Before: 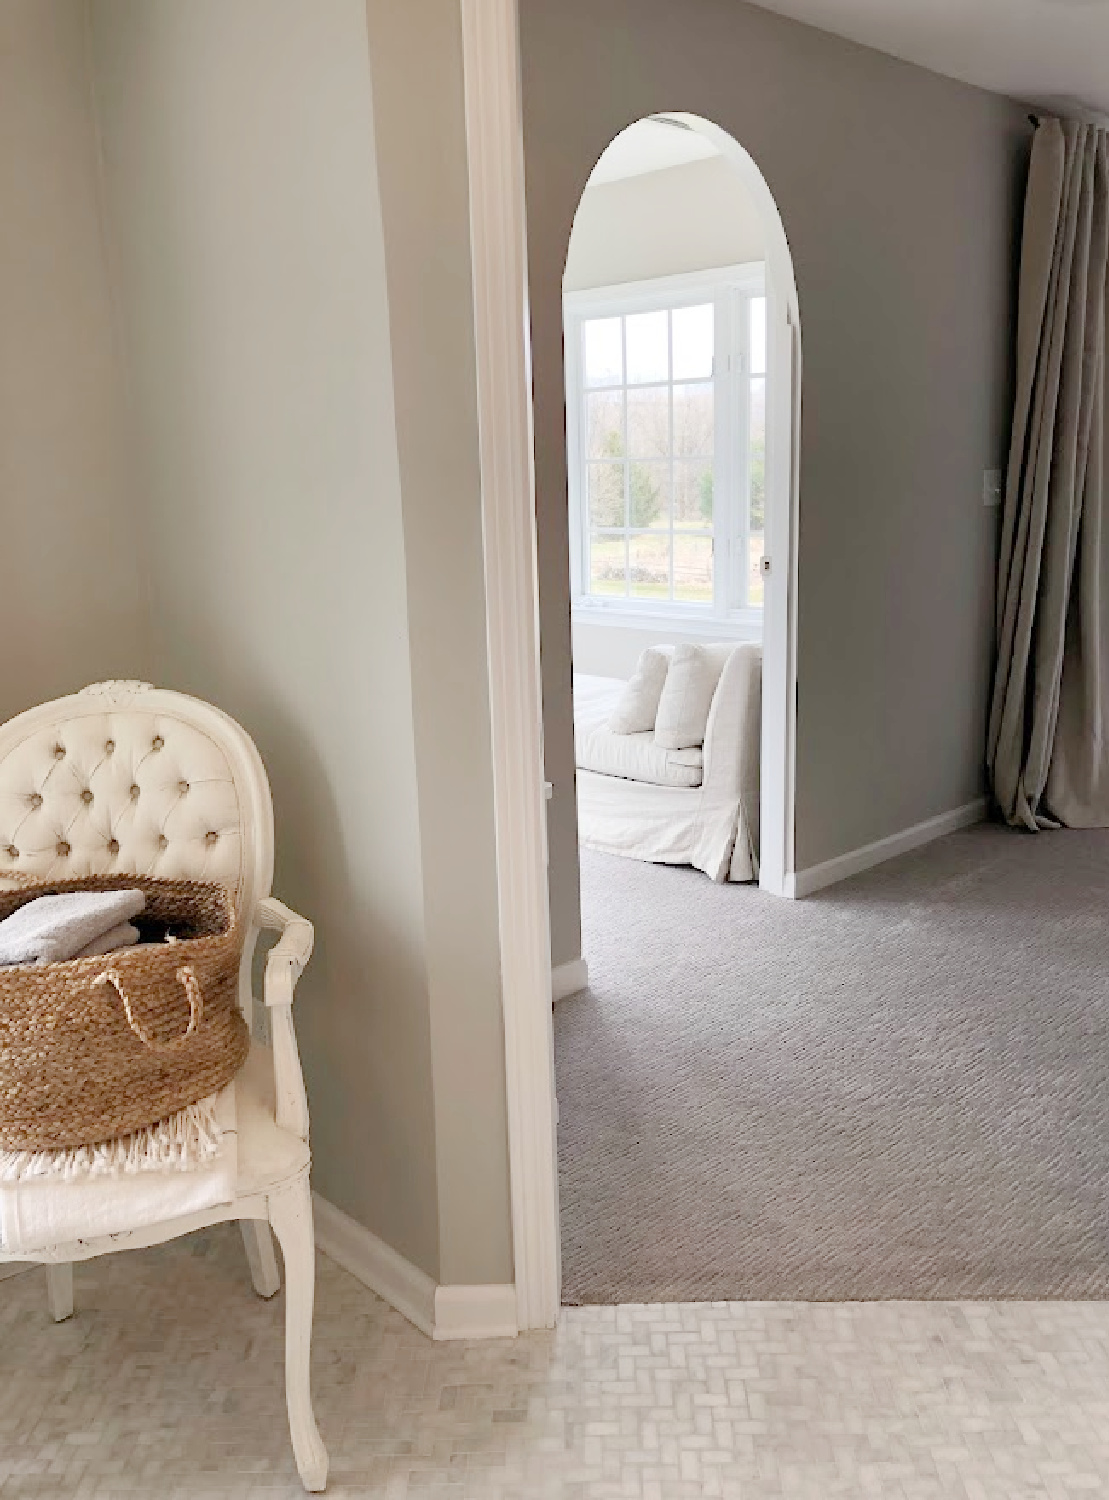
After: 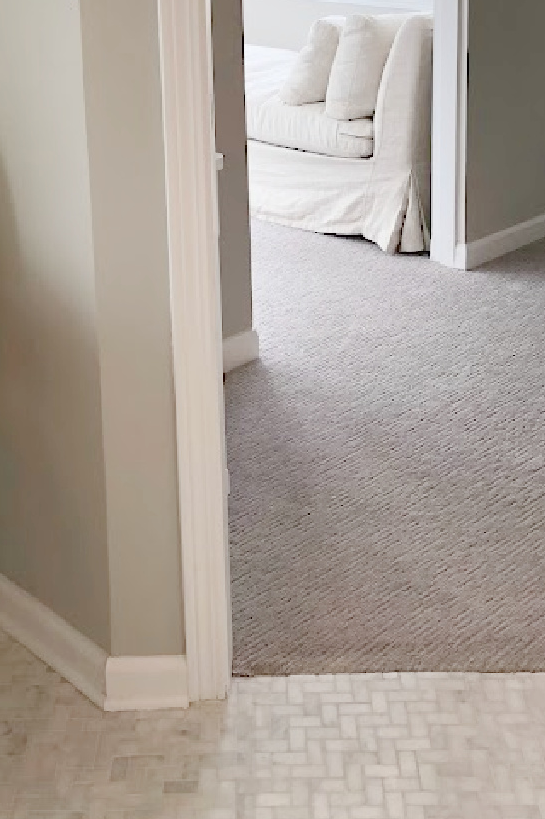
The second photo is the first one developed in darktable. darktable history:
crop: left 29.673%, top 41.935%, right 21.115%, bottom 3.461%
